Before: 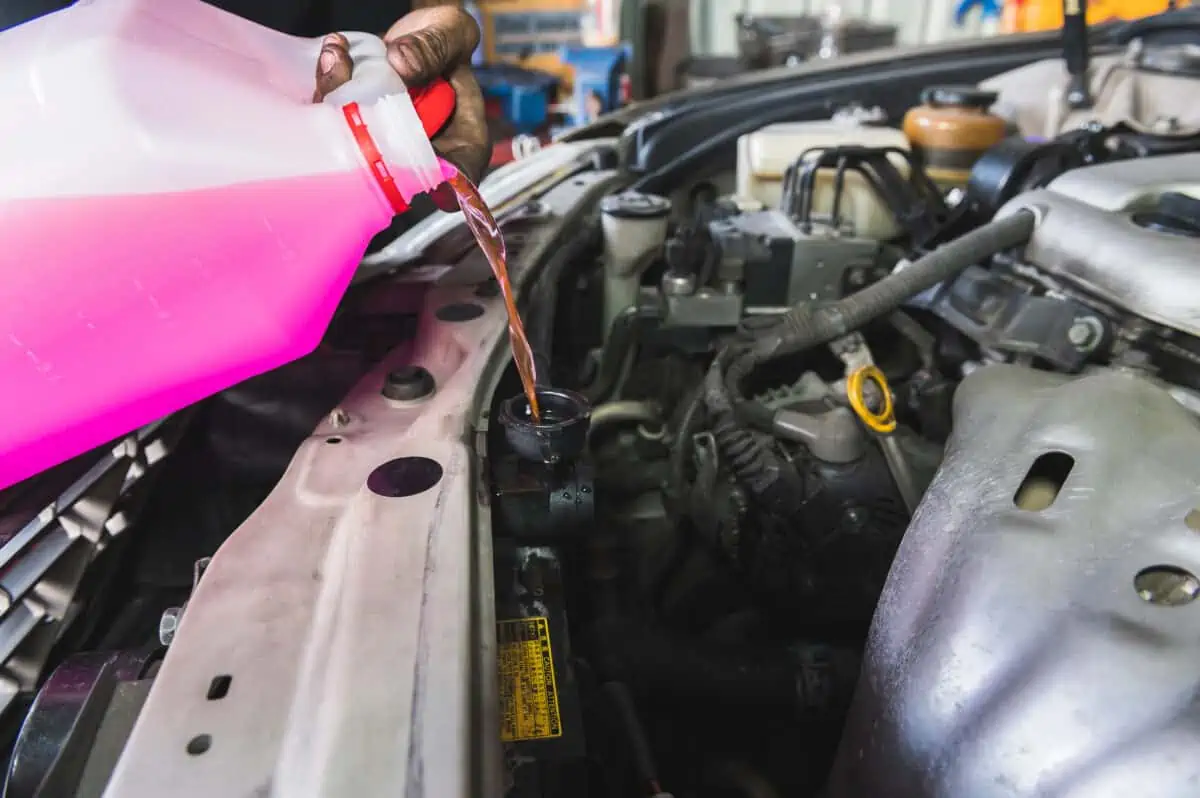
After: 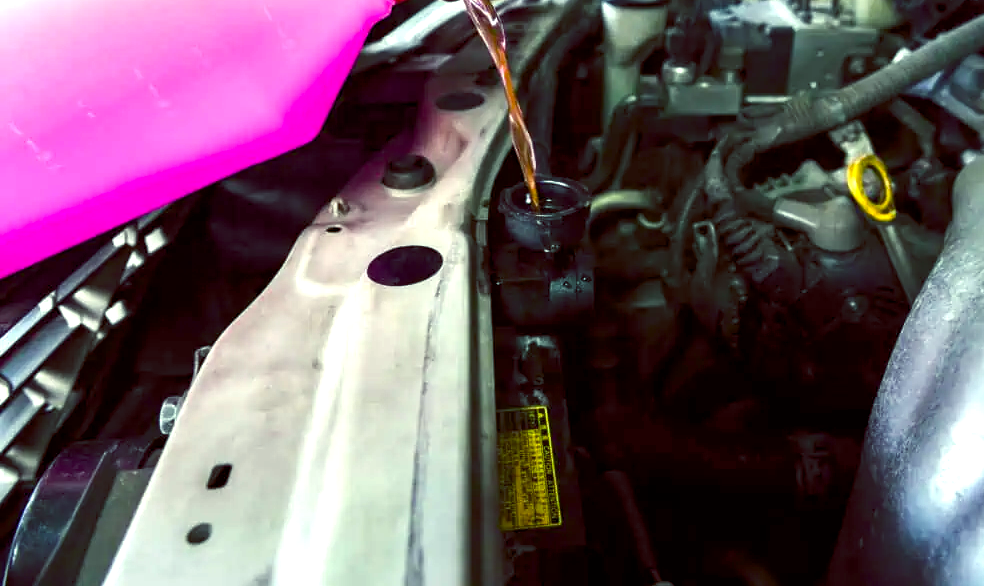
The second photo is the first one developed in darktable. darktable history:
contrast brightness saturation: saturation -0.05
crop: top 26.531%, right 17.959%
color correction: highlights a* 1.39, highlights b* 17.83
tone equalizer: on, module defaults
white balance: red 1, blue 1
color balance rgb: shadows lift › luminance -7.7%, shadows lift › chroma 2.13%, shadows lift › hue 200.79°, power › luminance -7.77%, power › chroma 2.27%, power › hue 220.69°, highlights gain › luminance 15.15%, highlights gain › chroma 4%, highlights gain › hue 209.35°, global offset › luminance -0.21%, global offset › chroma 0.27%, perceptual saturation grading › global saturation 24.42%, perceptual saturation grading › highlights -24.42%, perceptual saturation grading › mid-tones 24.42%, perceptual saturation grading › shadows 40%, perceptual brilliance grading › global brilliance -5%, perceptual brilliance grading › highlights 24.42%, perceptual brilliance grading › mid-tones 7%, perceptual brilliance grading › shadows -5%
